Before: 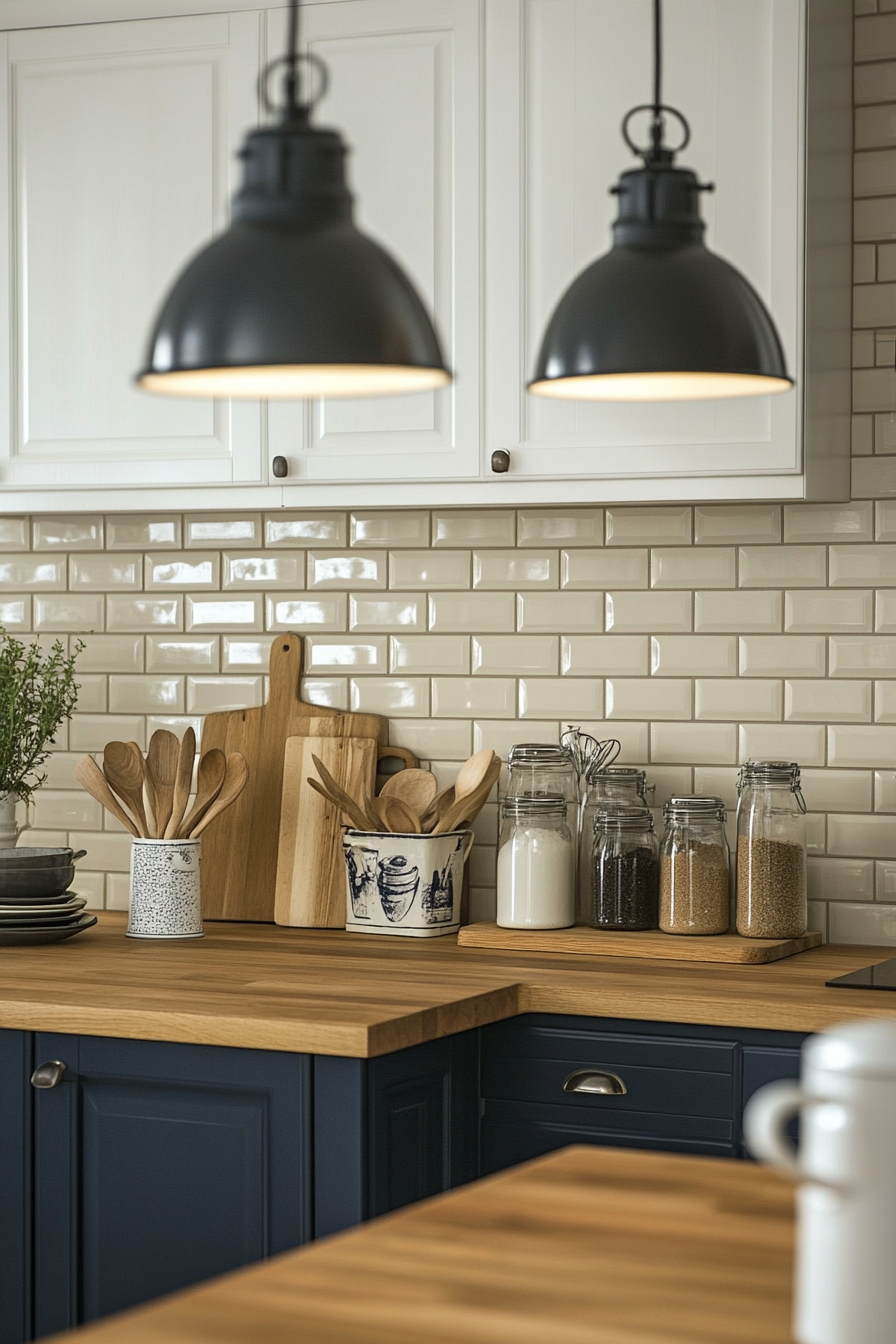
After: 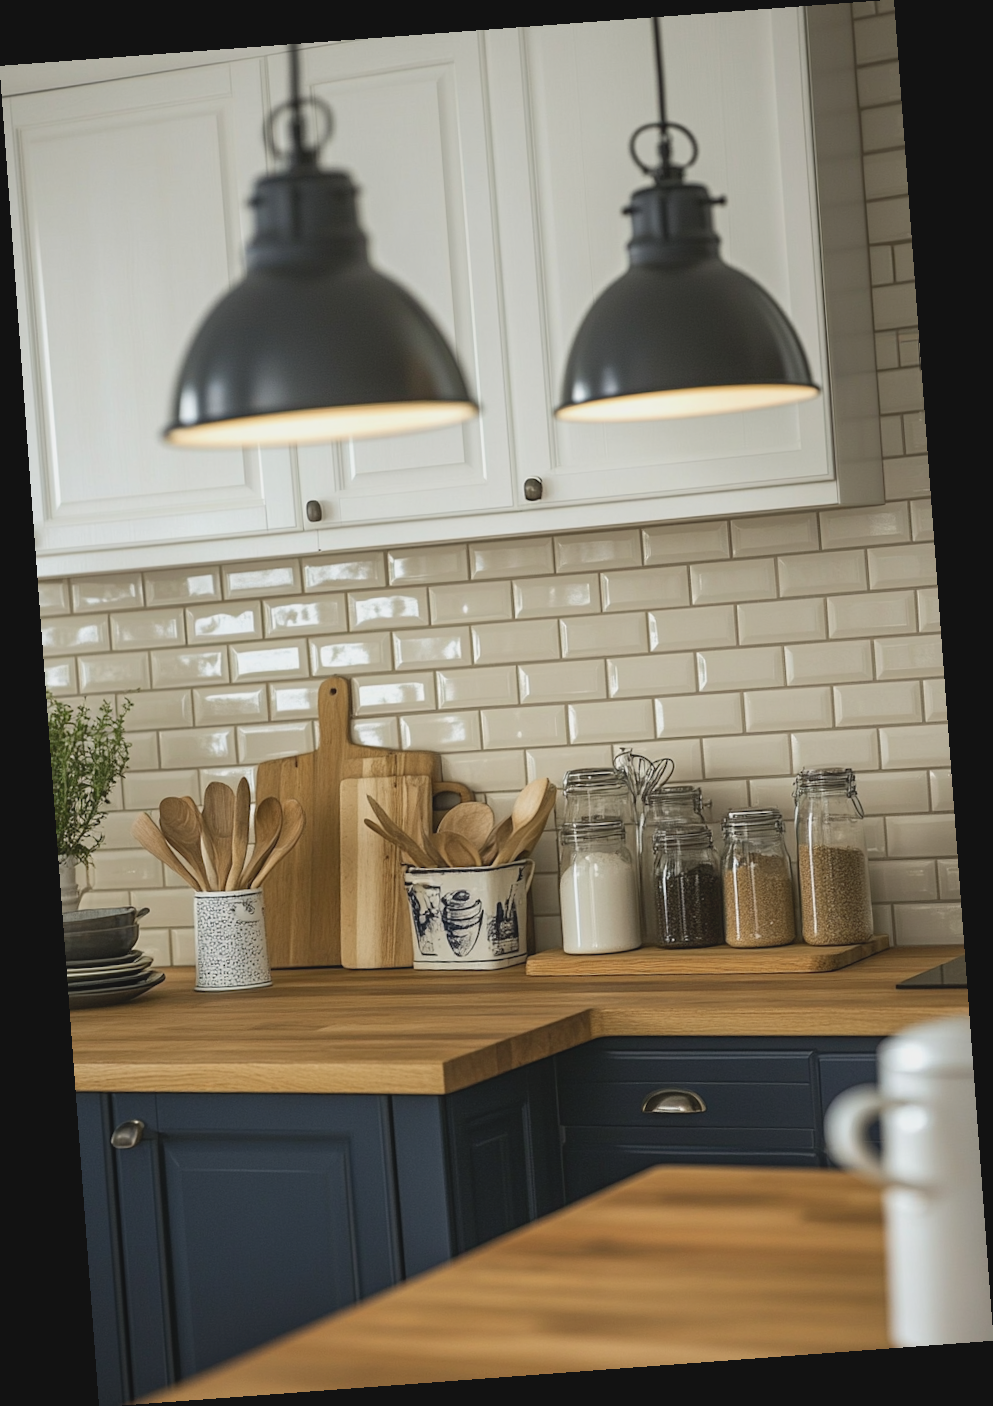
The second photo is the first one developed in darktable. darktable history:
rotate and perspective: rotation -4.25°, automatic cropping off
contrast brightness saturation: contrast -0.11
